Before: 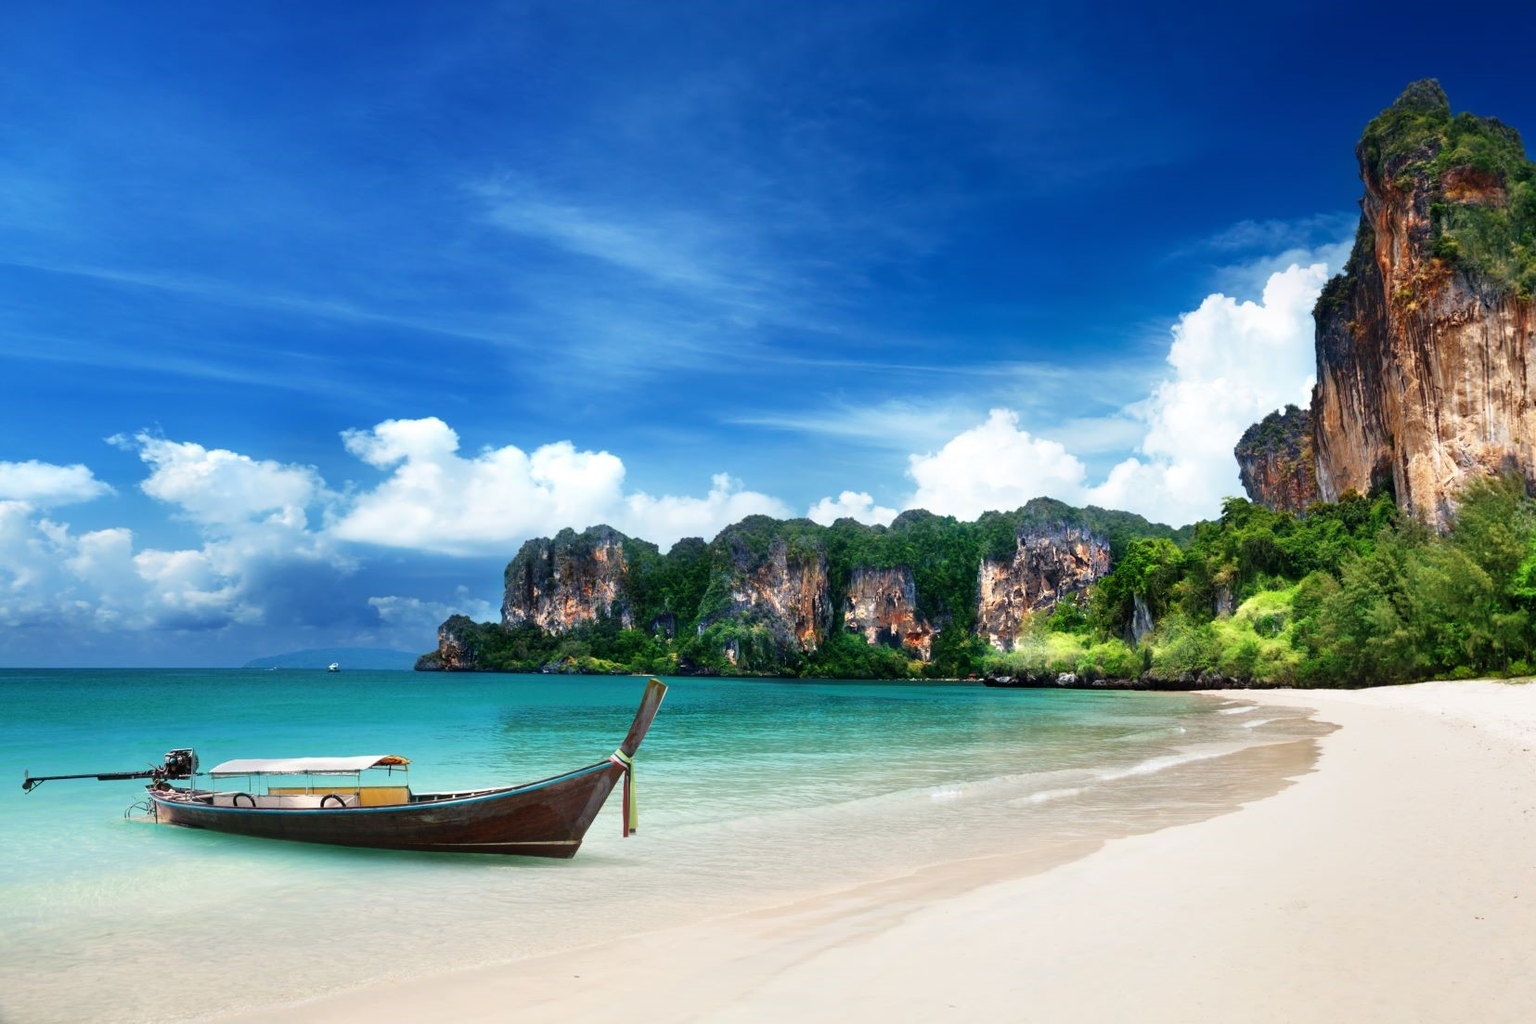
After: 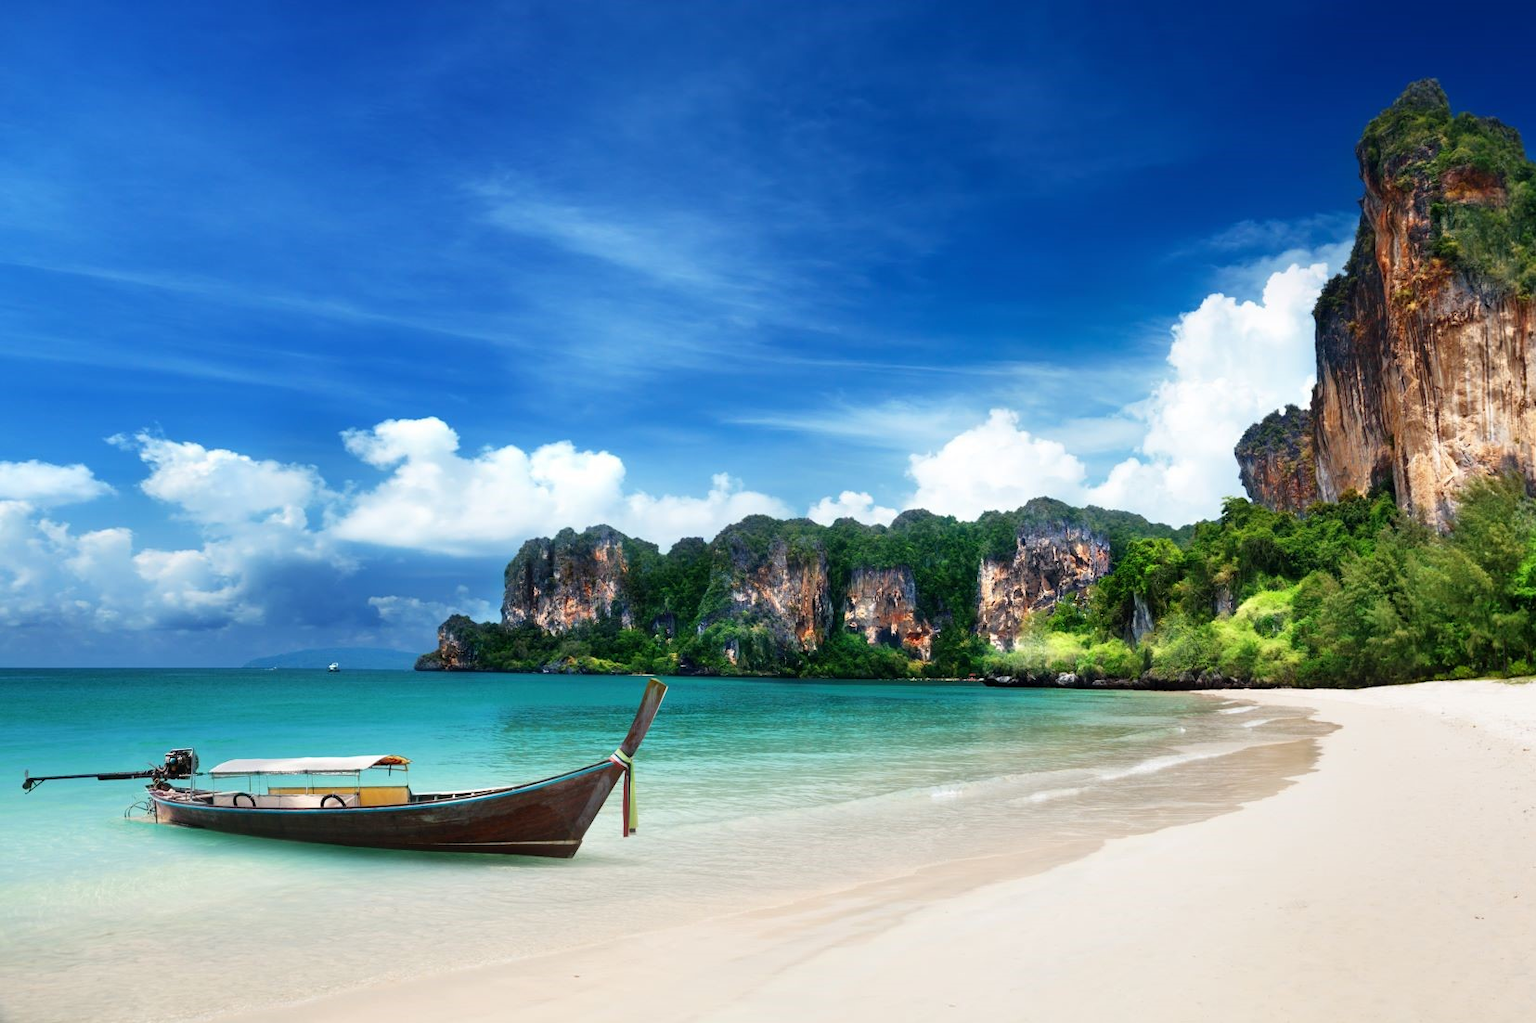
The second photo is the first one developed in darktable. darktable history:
tone equalizer: smoothing diameter 24.97%, edges refinement/feathering 8.14, preserve details guided filter
